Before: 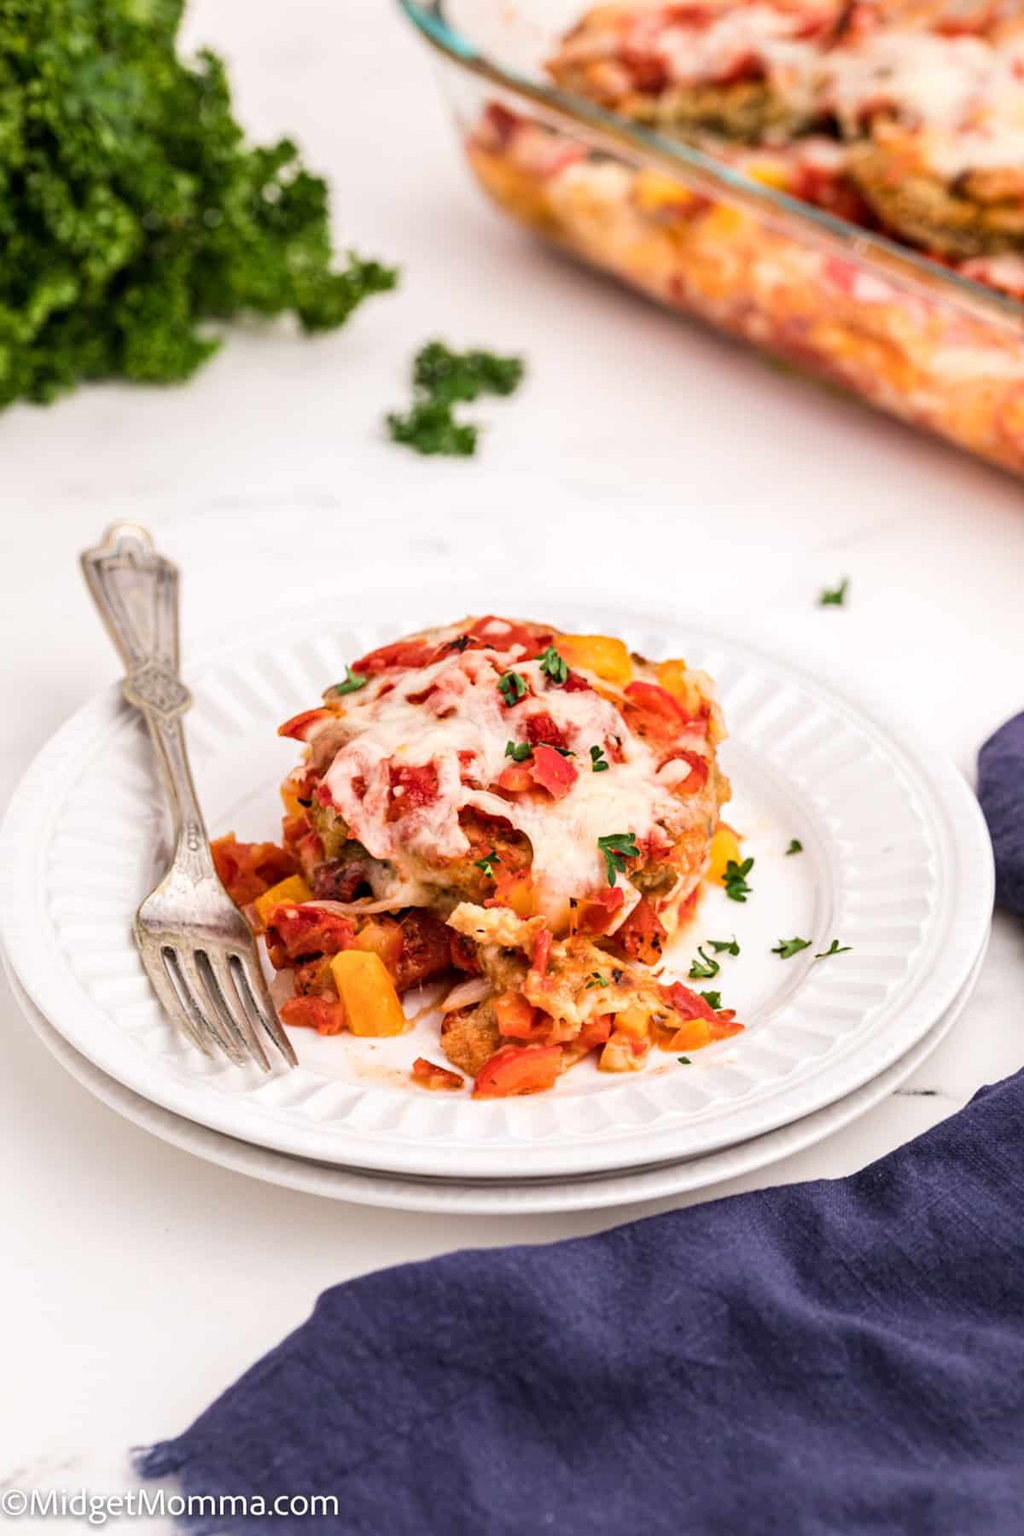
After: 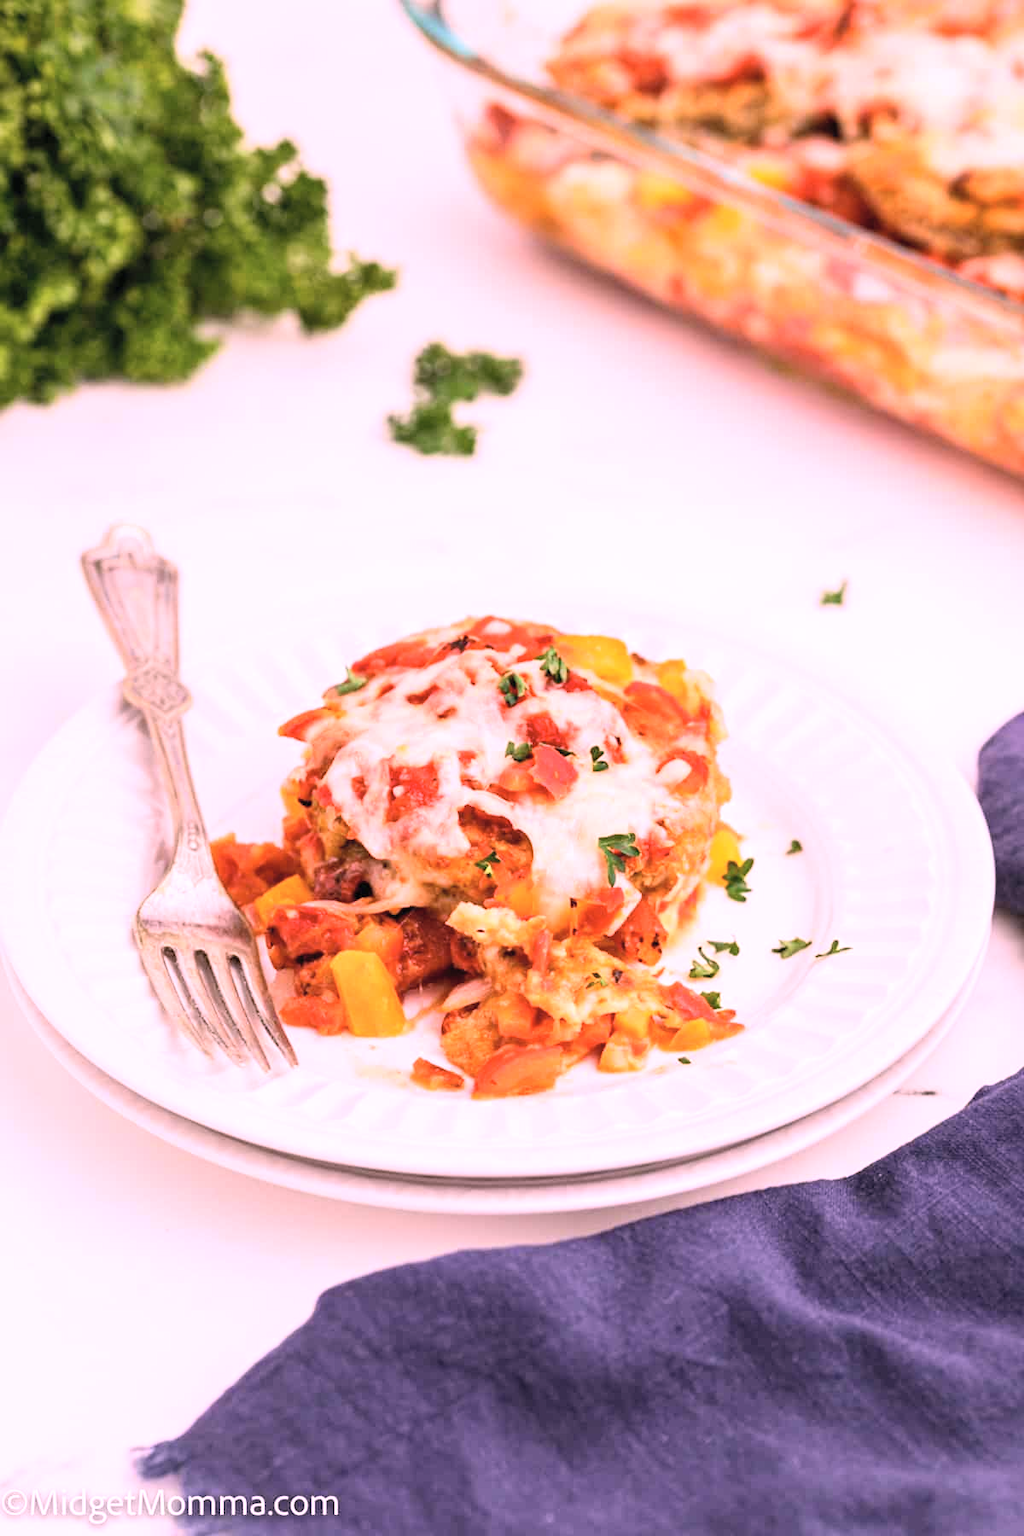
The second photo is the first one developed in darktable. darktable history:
exposure: exposure 0.078 EV, compensate highlight preservation false
white balance: red 1.188, blue 1.11
contrast brightness saturation: contrast 0.14, brightness 0.21
